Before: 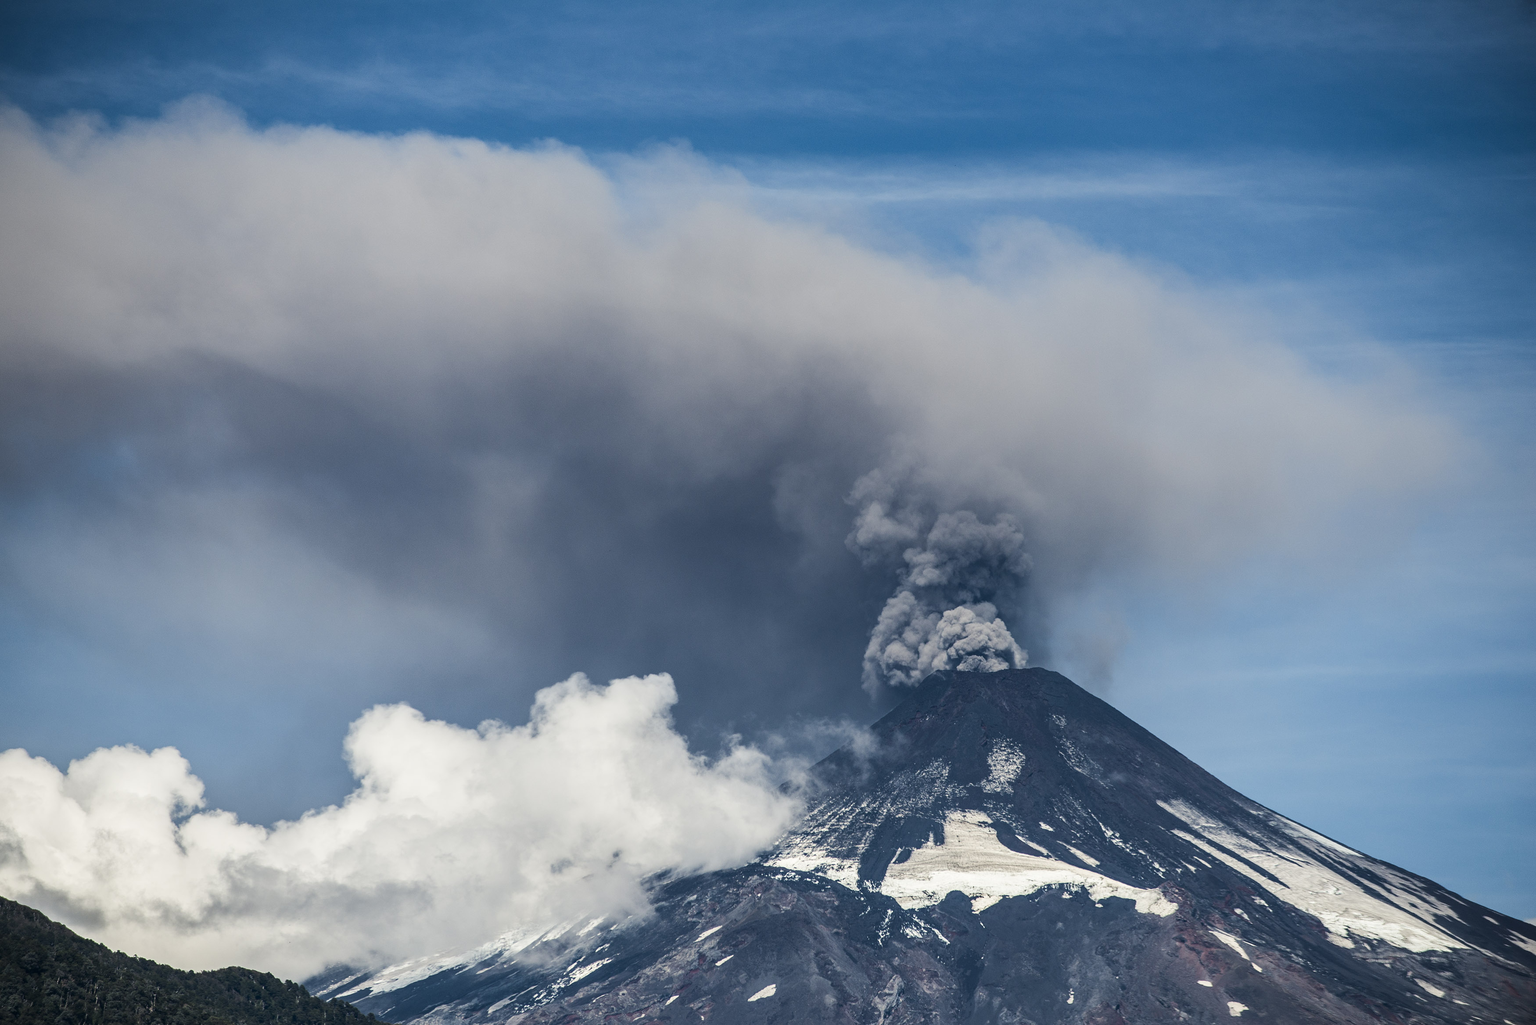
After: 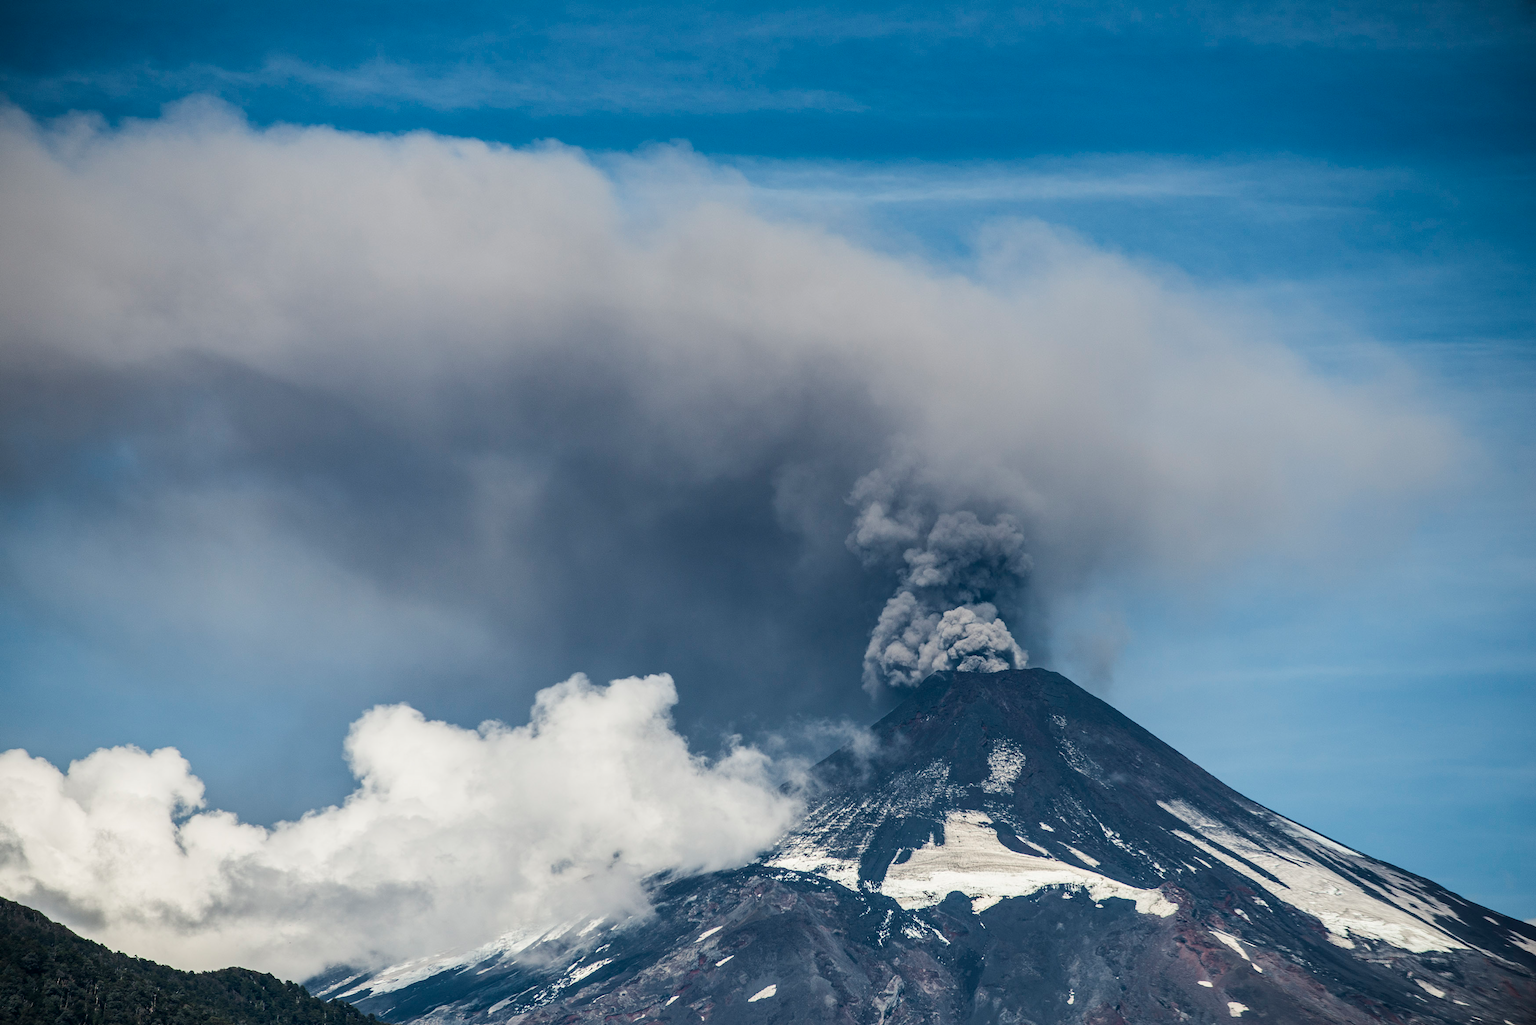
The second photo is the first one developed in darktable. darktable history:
exposure: exposure -0.041 EV, compensate highlight preservation false
